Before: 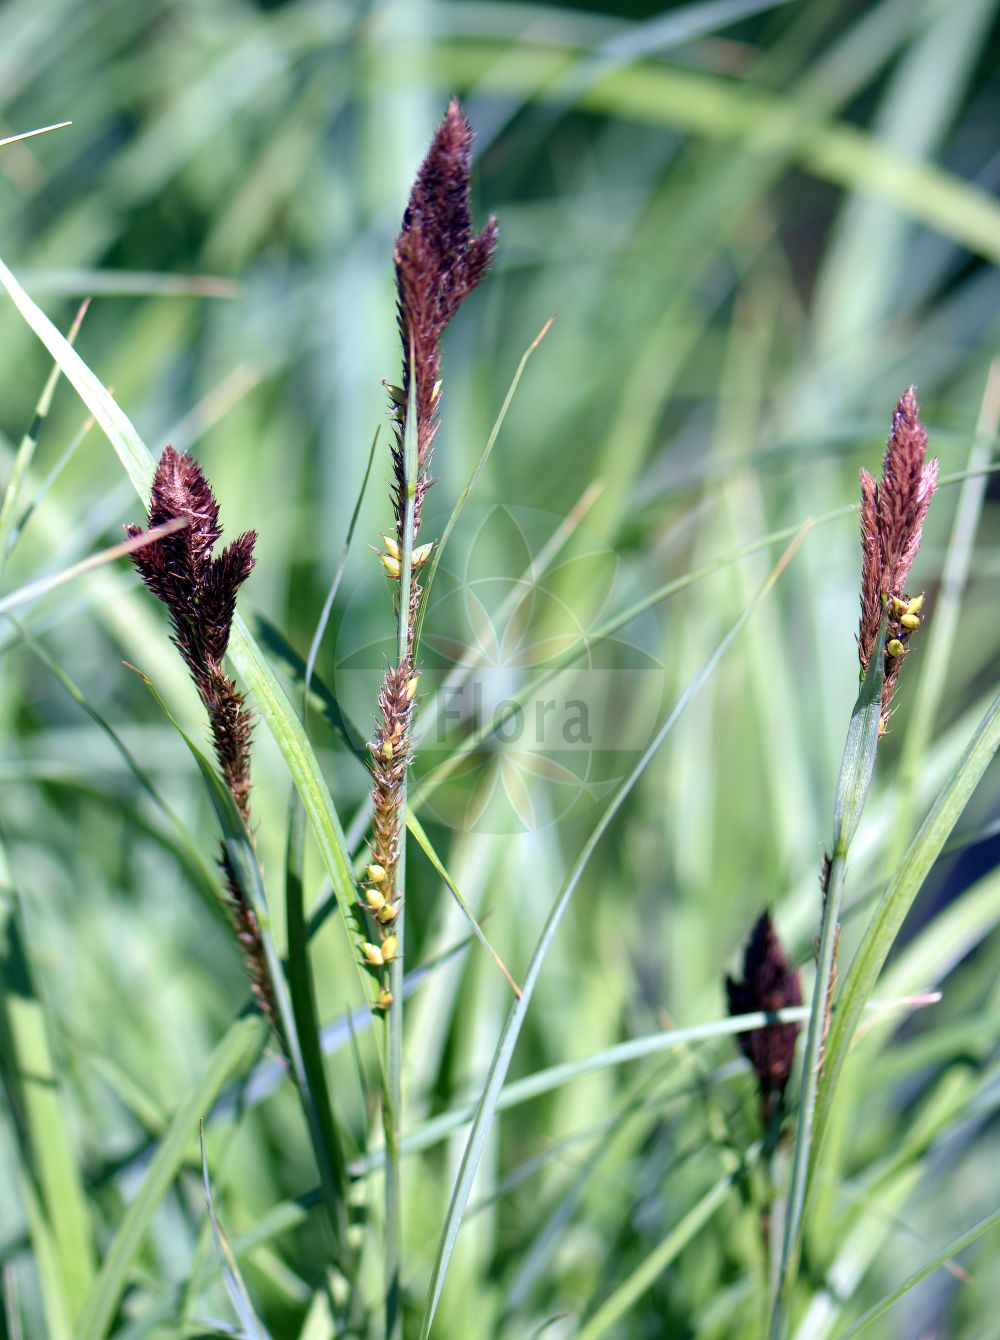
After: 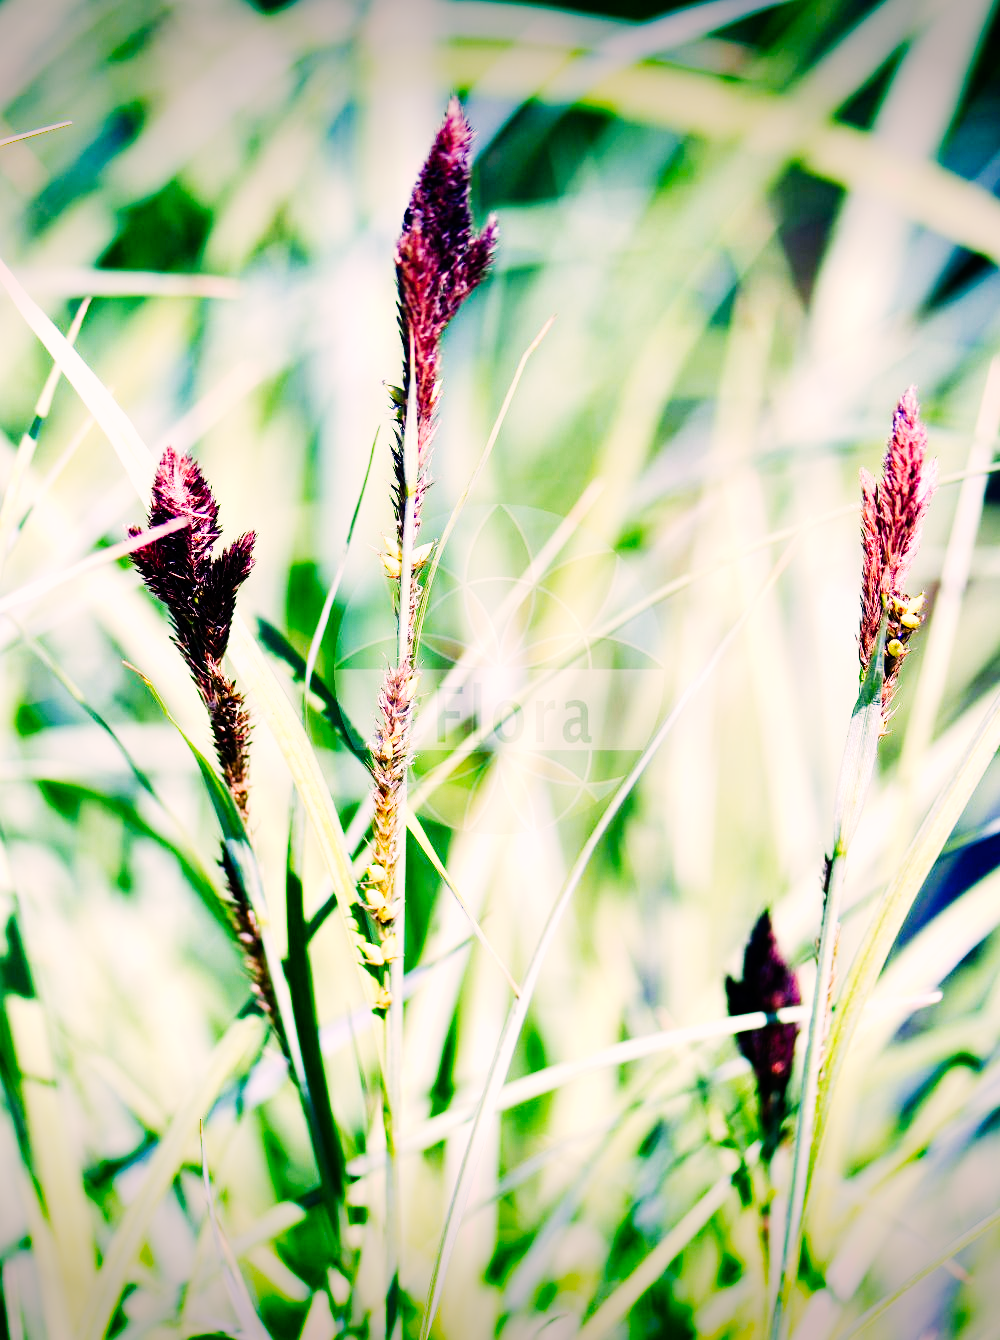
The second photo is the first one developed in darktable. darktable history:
tone curve: curves: ch0 [(0, 0) (0.16, 0.055) (0.506, 0.762) (1, 1.024)], preserve colors none
exposure: exposure 0.152 EV, compensate exposure bias true, compensate highlight preservation false
vignetting: fall-off start 99.75%, saturation 0.373, width/height ratio 1.324, unbound false
base curve: preserve colors none
color correction: highlights a* 7.53, highlights b* 4.03
